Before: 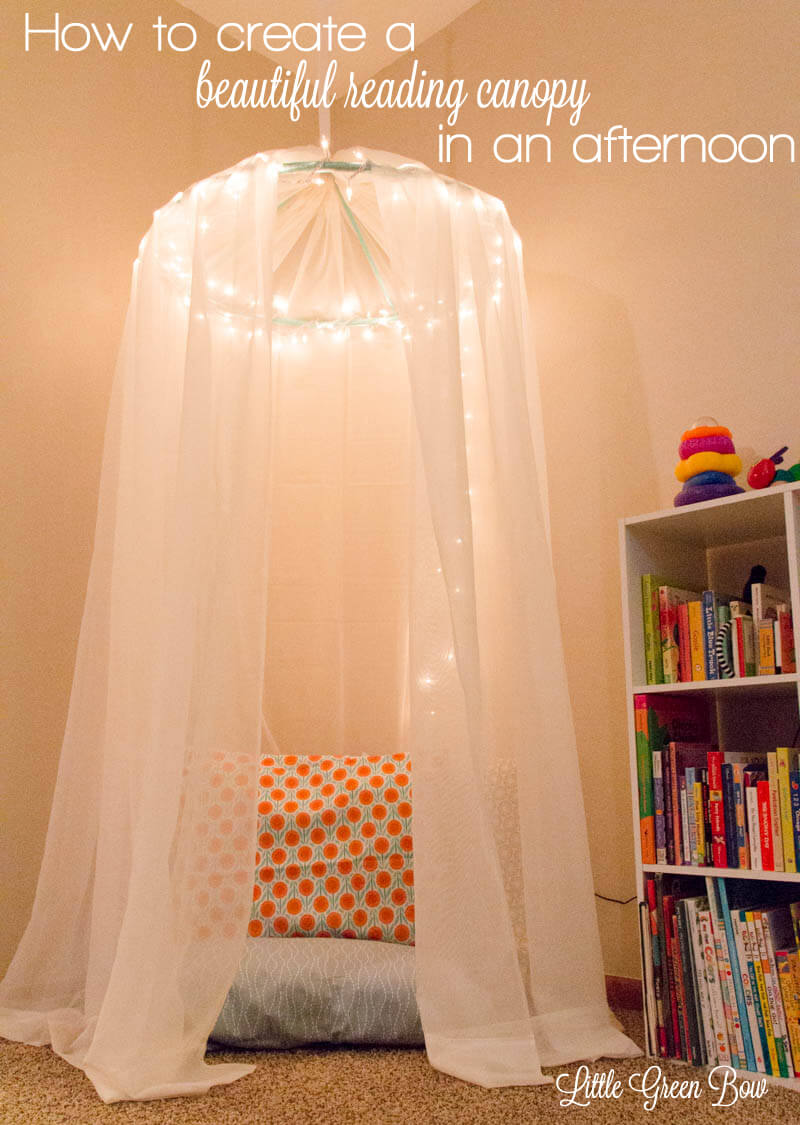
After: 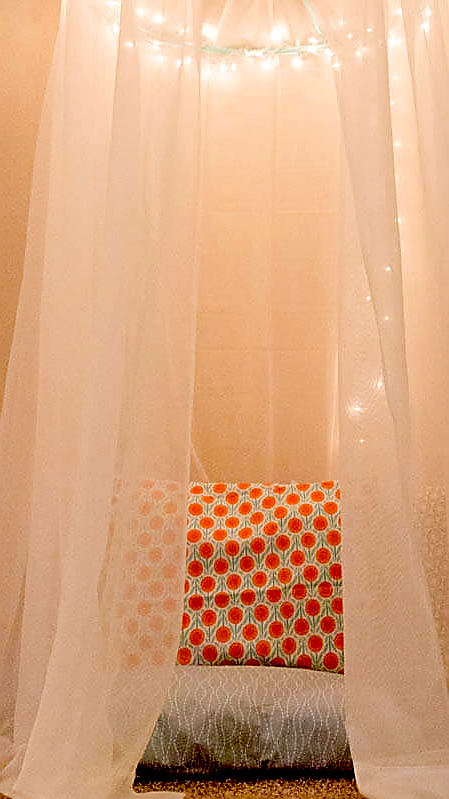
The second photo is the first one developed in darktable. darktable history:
crop: left 8.988%, top 24.222%, right 34.776%, bottom 4.742%
sharpen: radius 1.399, amount 1.232, threshold 0.653
exposure: black level correction 0.046, exposure 0.014 EV, compensate exposure bias true, compensate highlight preservation false
